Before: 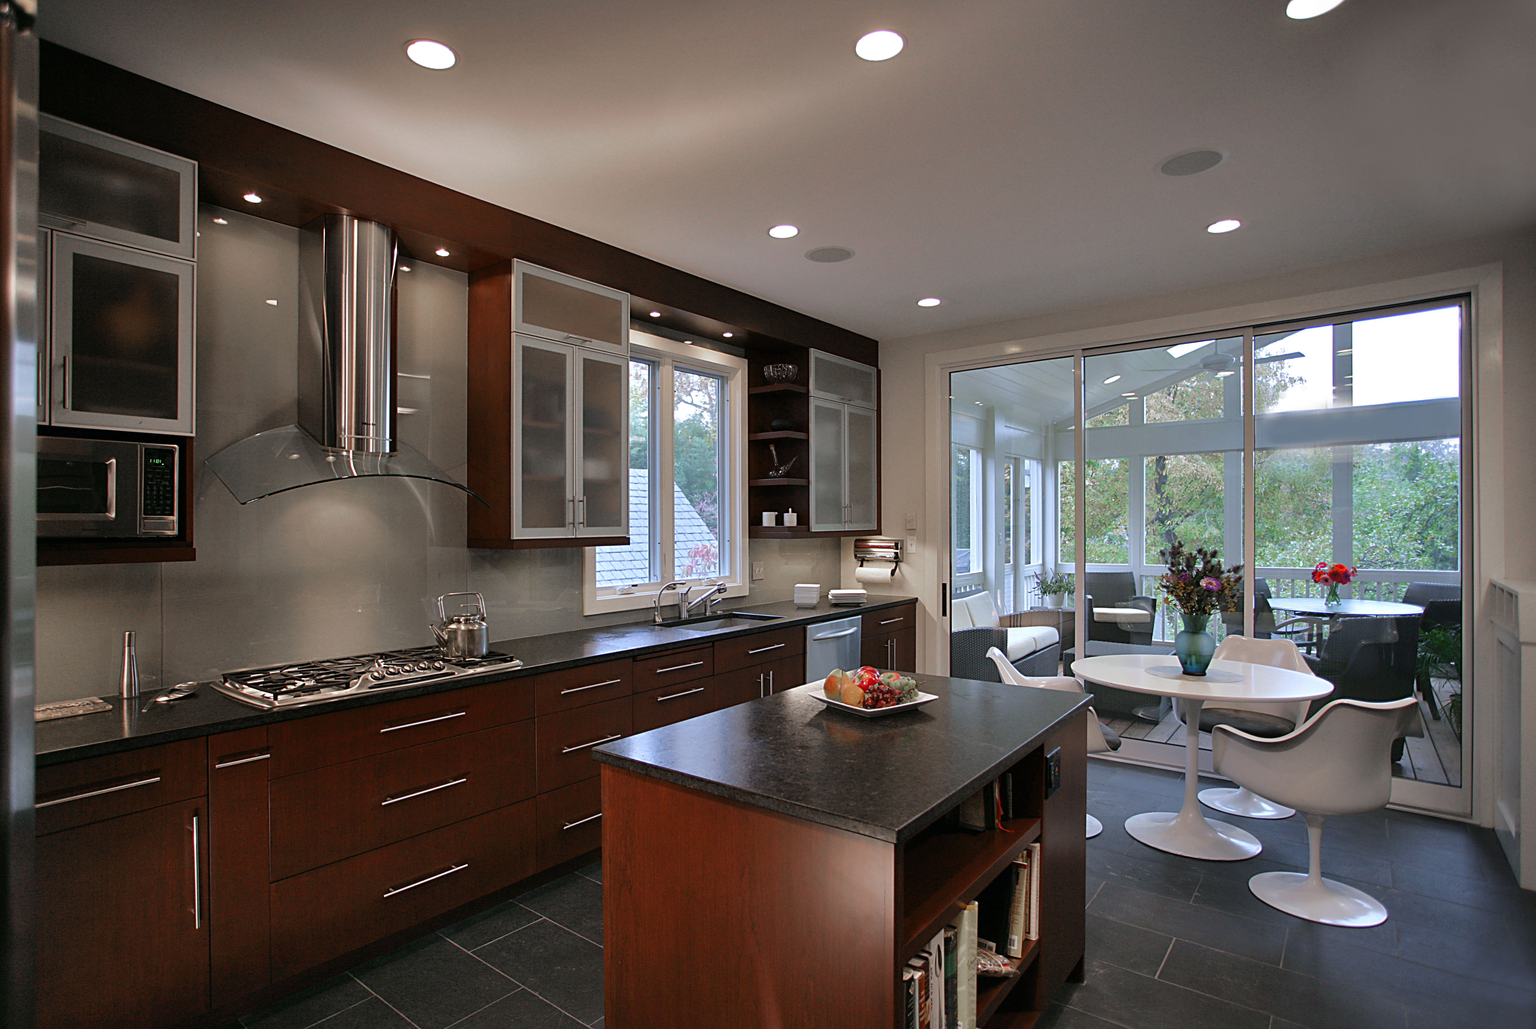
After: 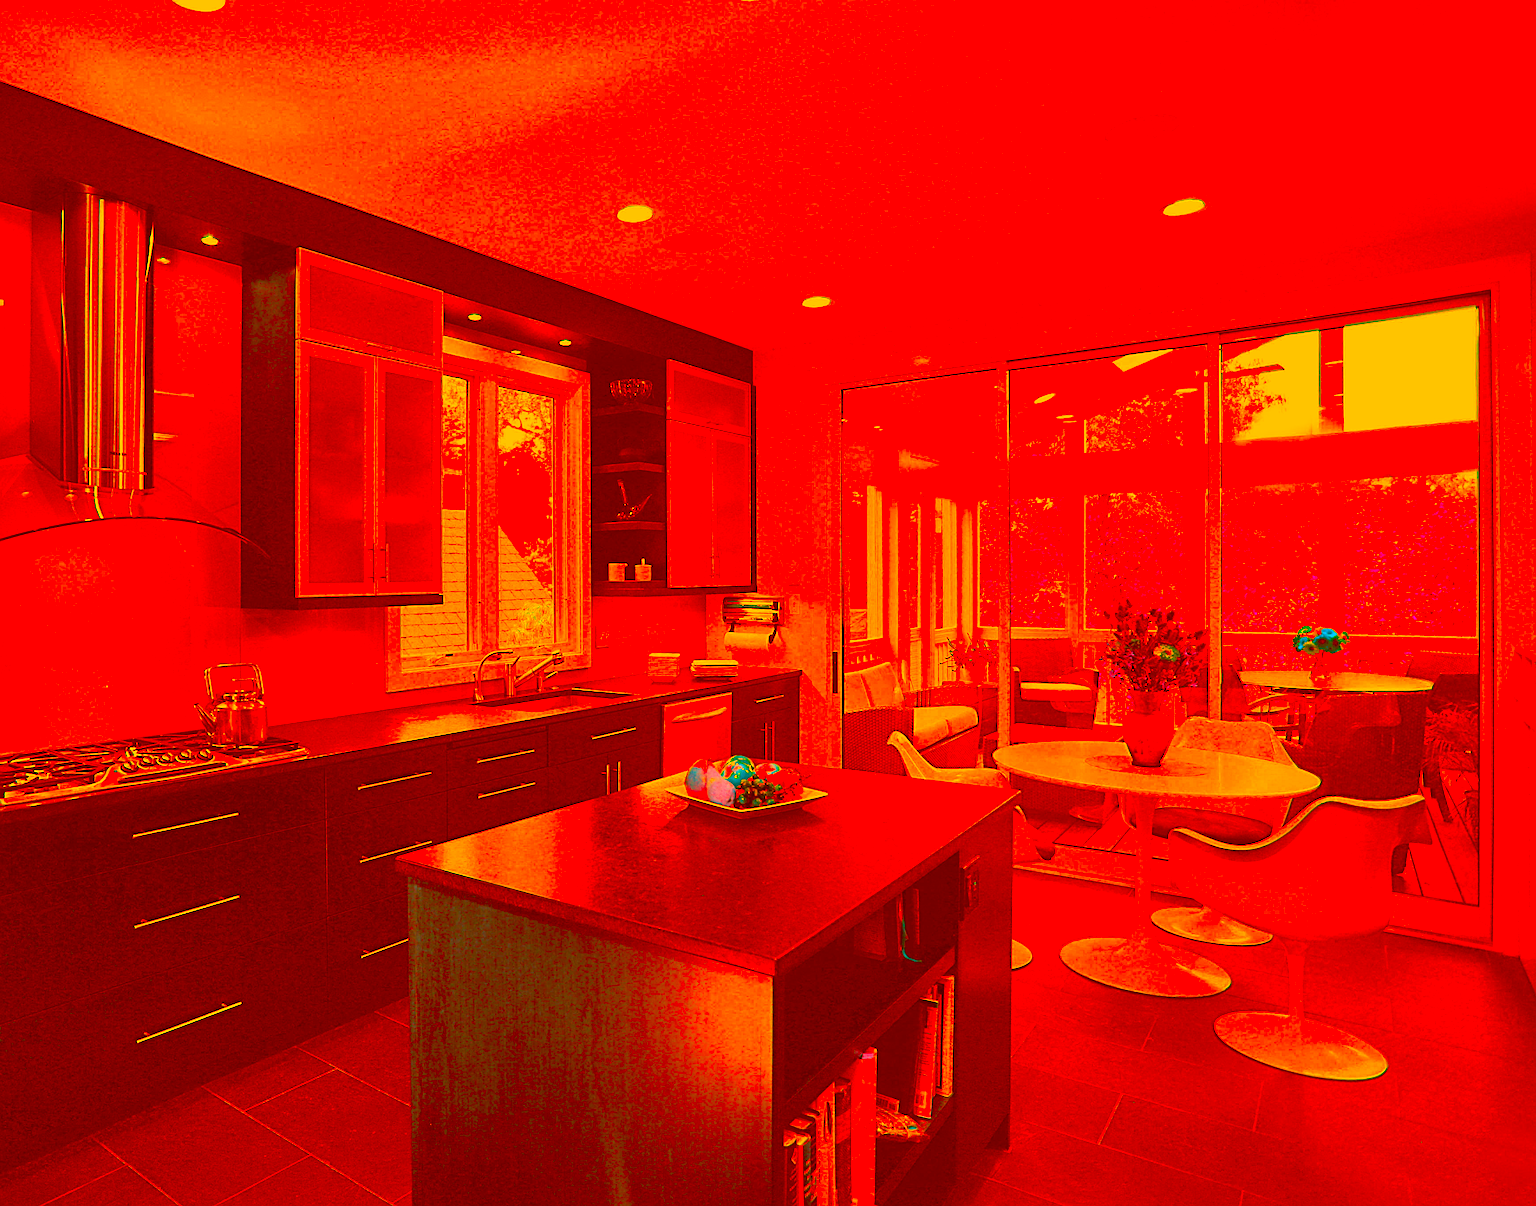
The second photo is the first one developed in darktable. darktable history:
crop and rotate: left 17.849%, top 5.831%, right 1.855%
sharpen: on, module defaults
exposure: exposure 0.61 EV, compensate highlight preservation false
color correction: highlights a* -39.45, highlights b* -39.72, shadows a* -39.99, shadows b* -39.52, saturation -2.98
color calibration: illuminant as shot in camera, x 0.379, y 0.396, temperature 4140.33 K
